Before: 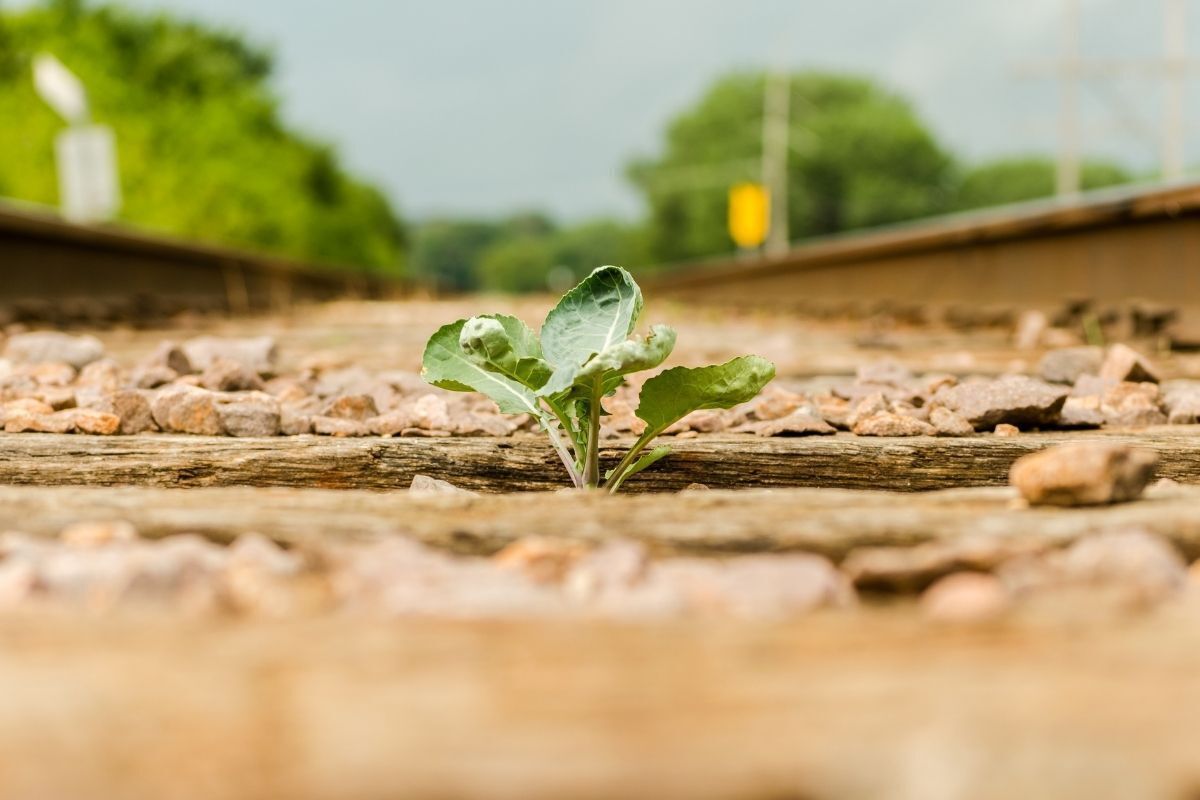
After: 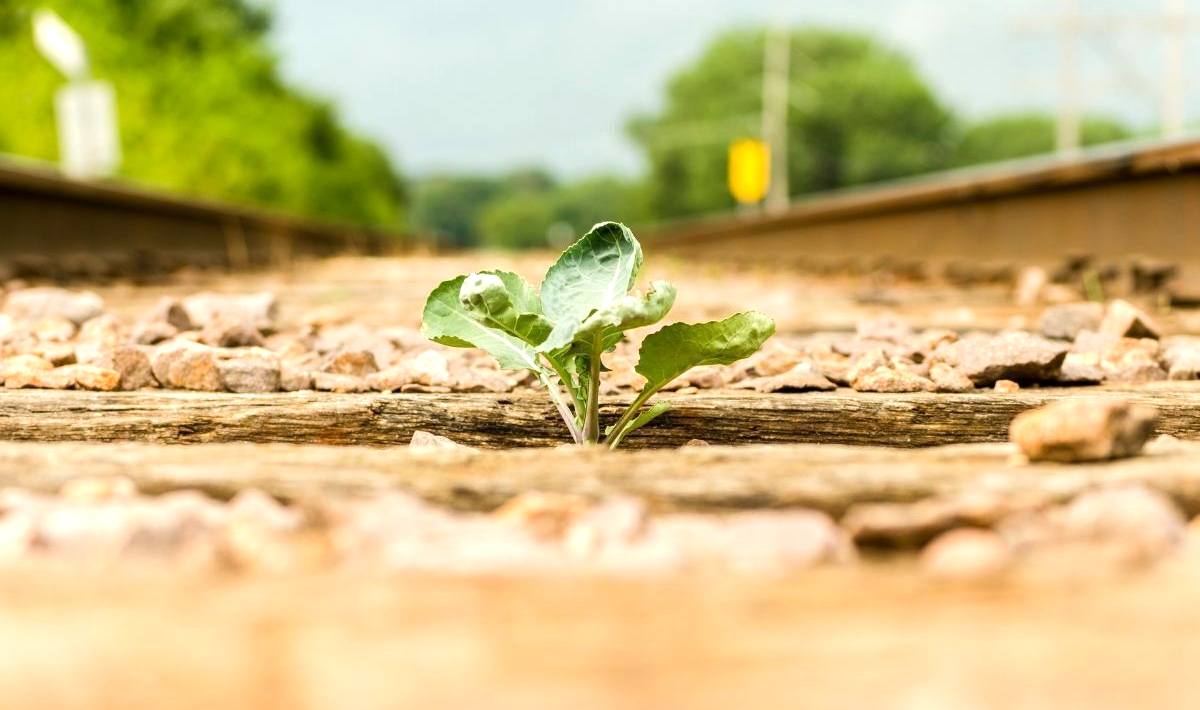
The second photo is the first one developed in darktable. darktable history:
exposure: black level correction 0.001, exposure 0.499 EV, compensate highlight preservation false
crop and rotate: top 5.585%, bottom 5.605%
